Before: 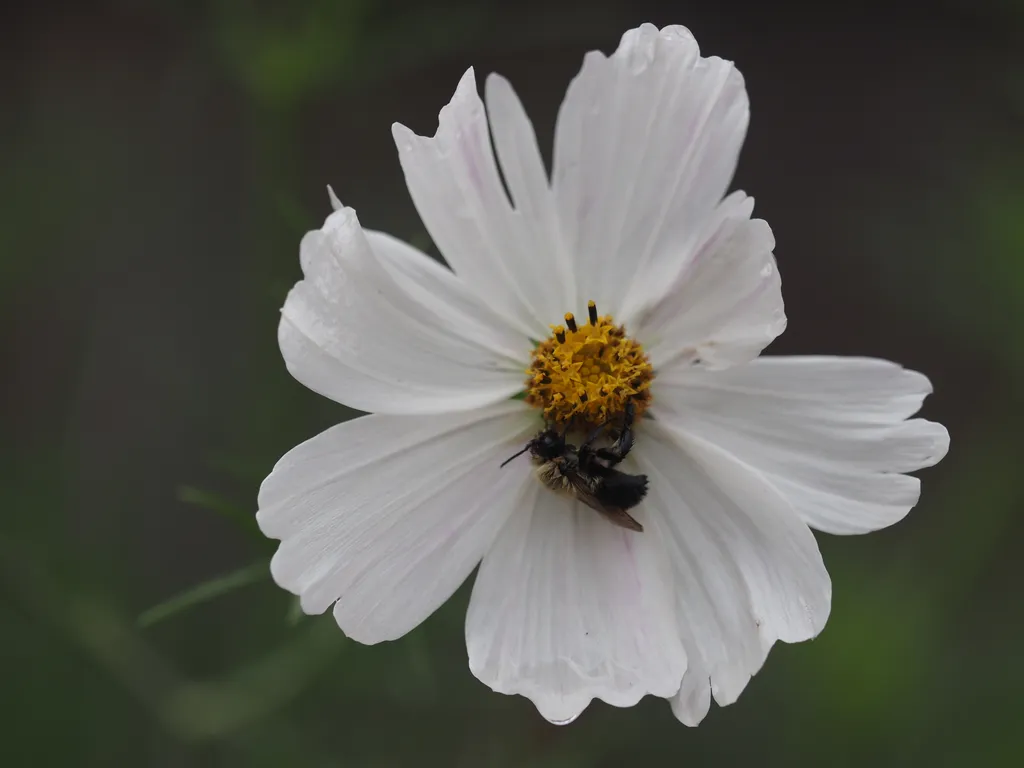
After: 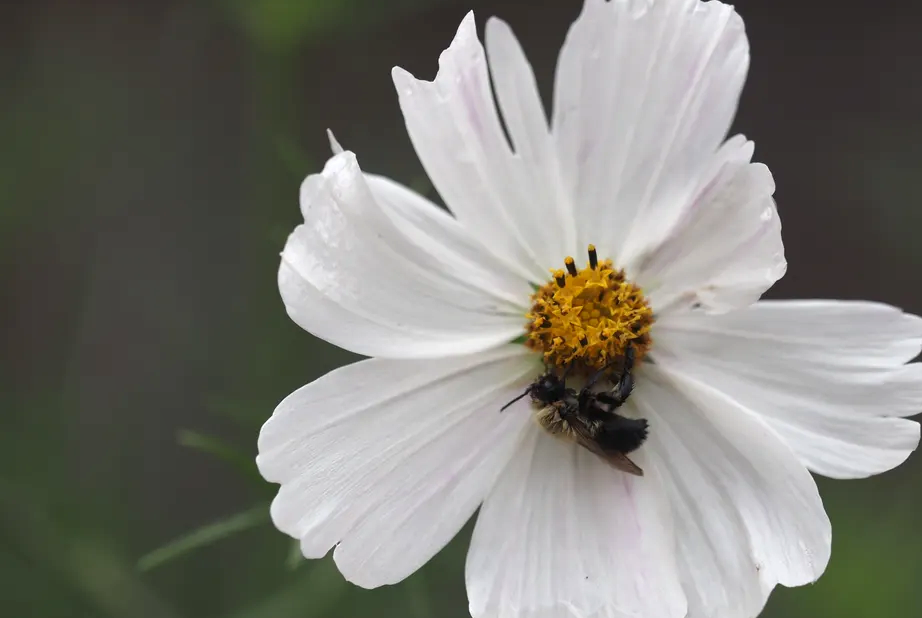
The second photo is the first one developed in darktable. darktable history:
crop: top 7.402%, right 9.906%, bottom 12.031%
local contrast: mode bilateral grid, contrast 20, coarseness 50, detail 119%, midtone range 0.2
exposure: exposure 0.57 EV, compensate exposure bias true, compensate highlight preservation false
